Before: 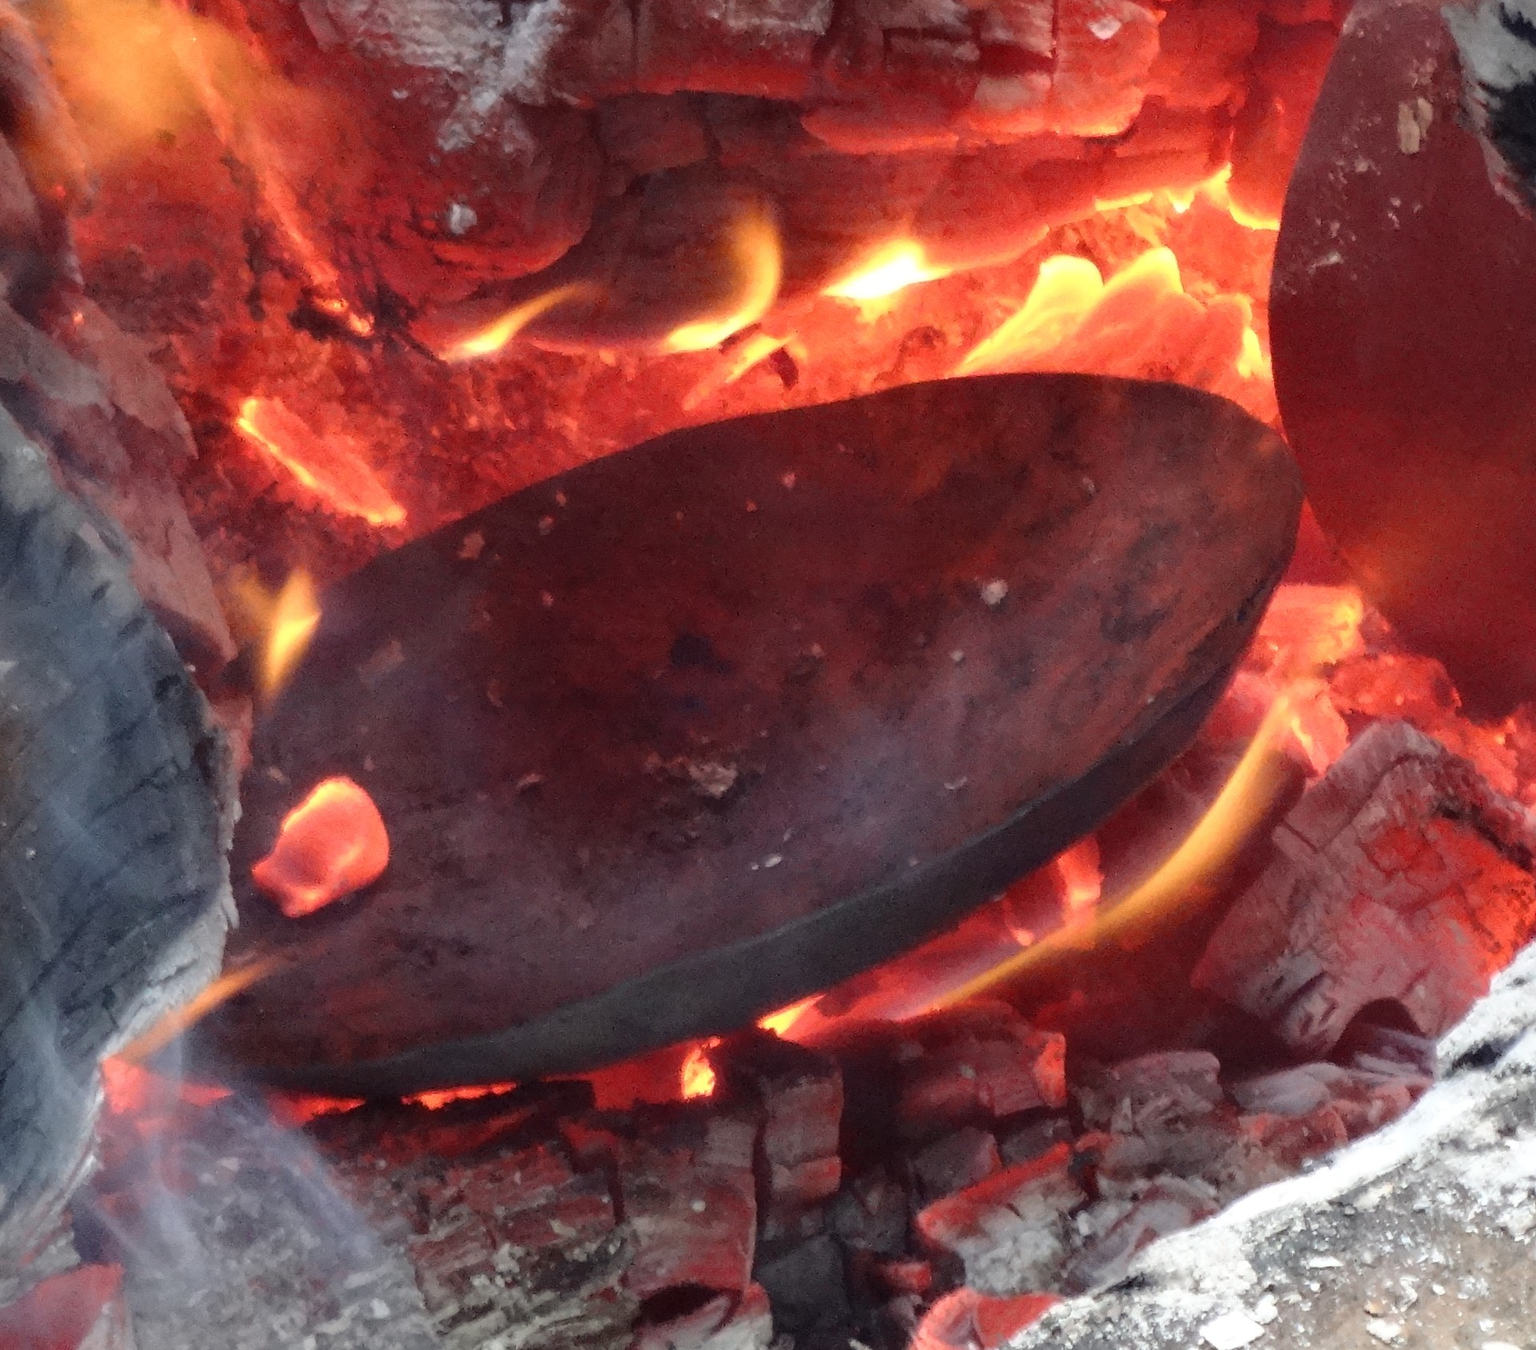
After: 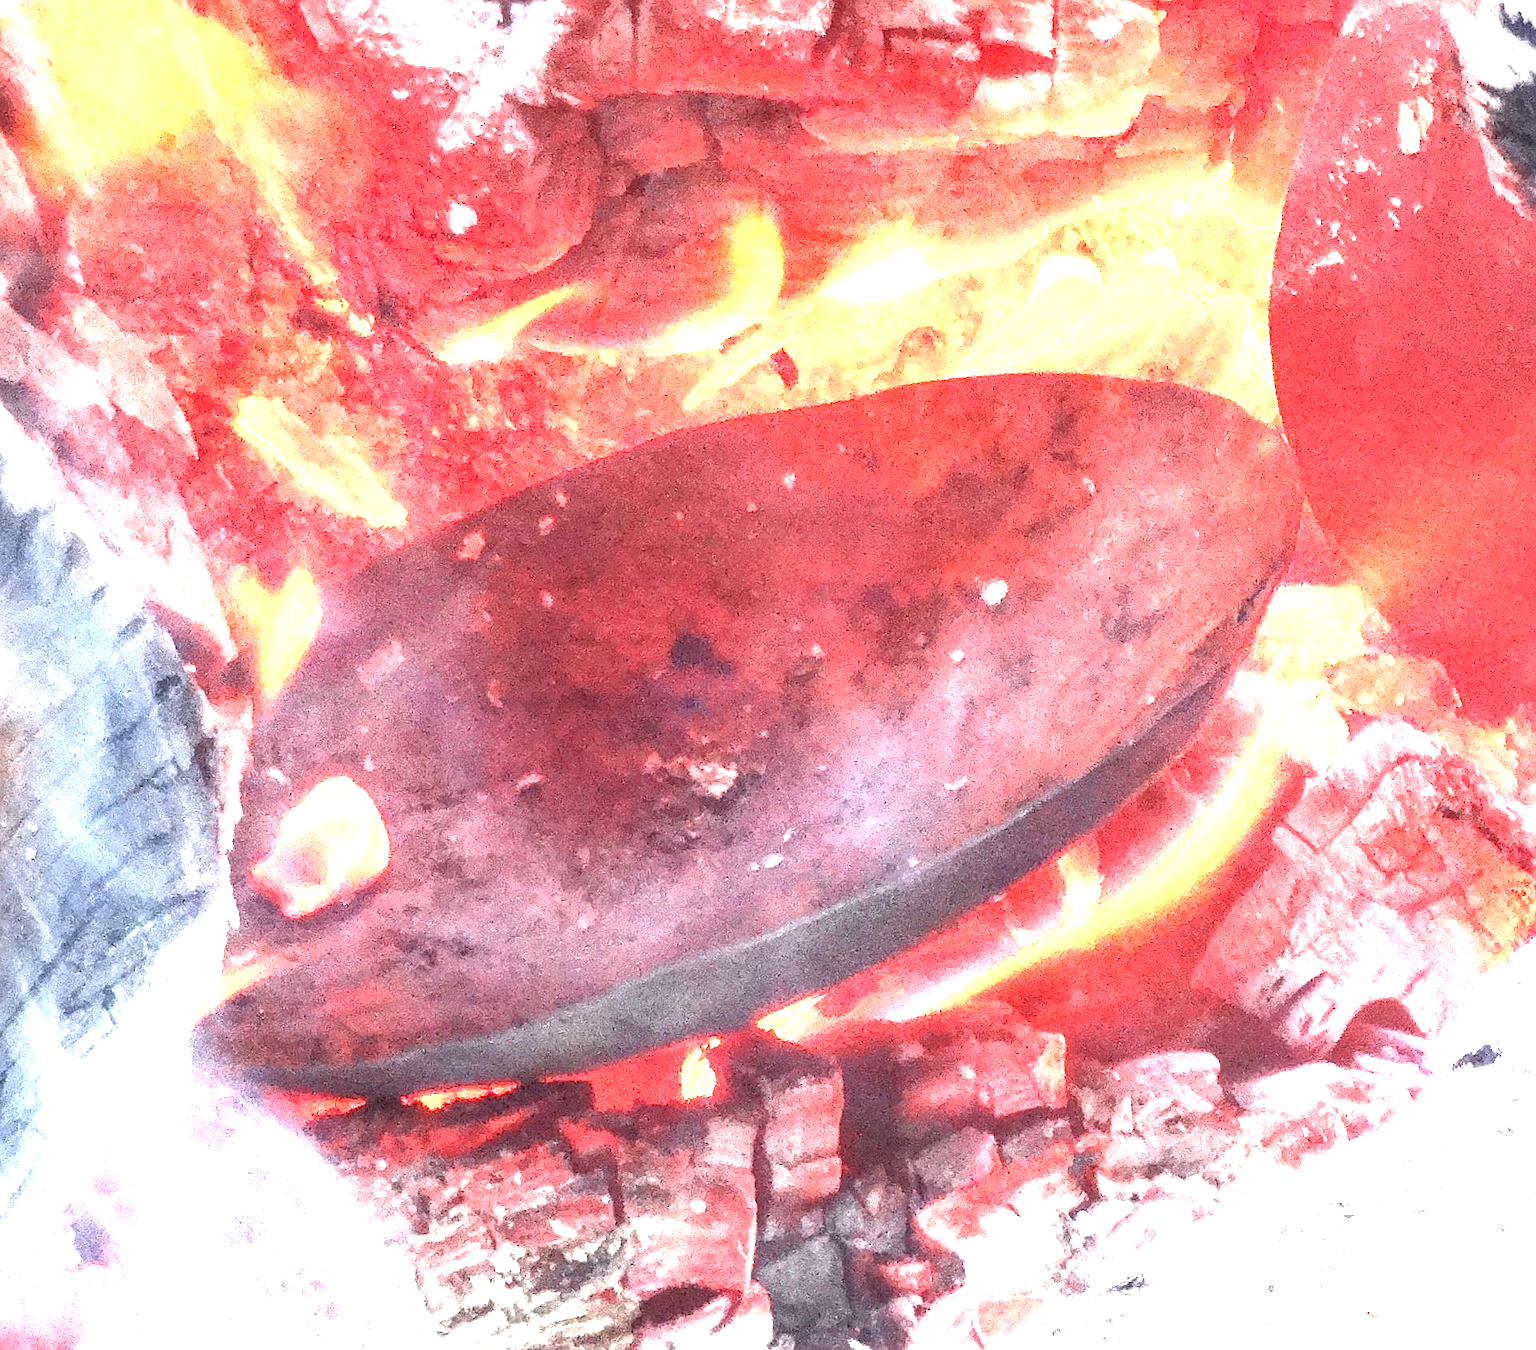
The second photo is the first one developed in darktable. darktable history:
sharpen: on, module defaults
exposure: exposure 3.013 EV, compensate highlight preservation false
local contrast: on, module defaults
